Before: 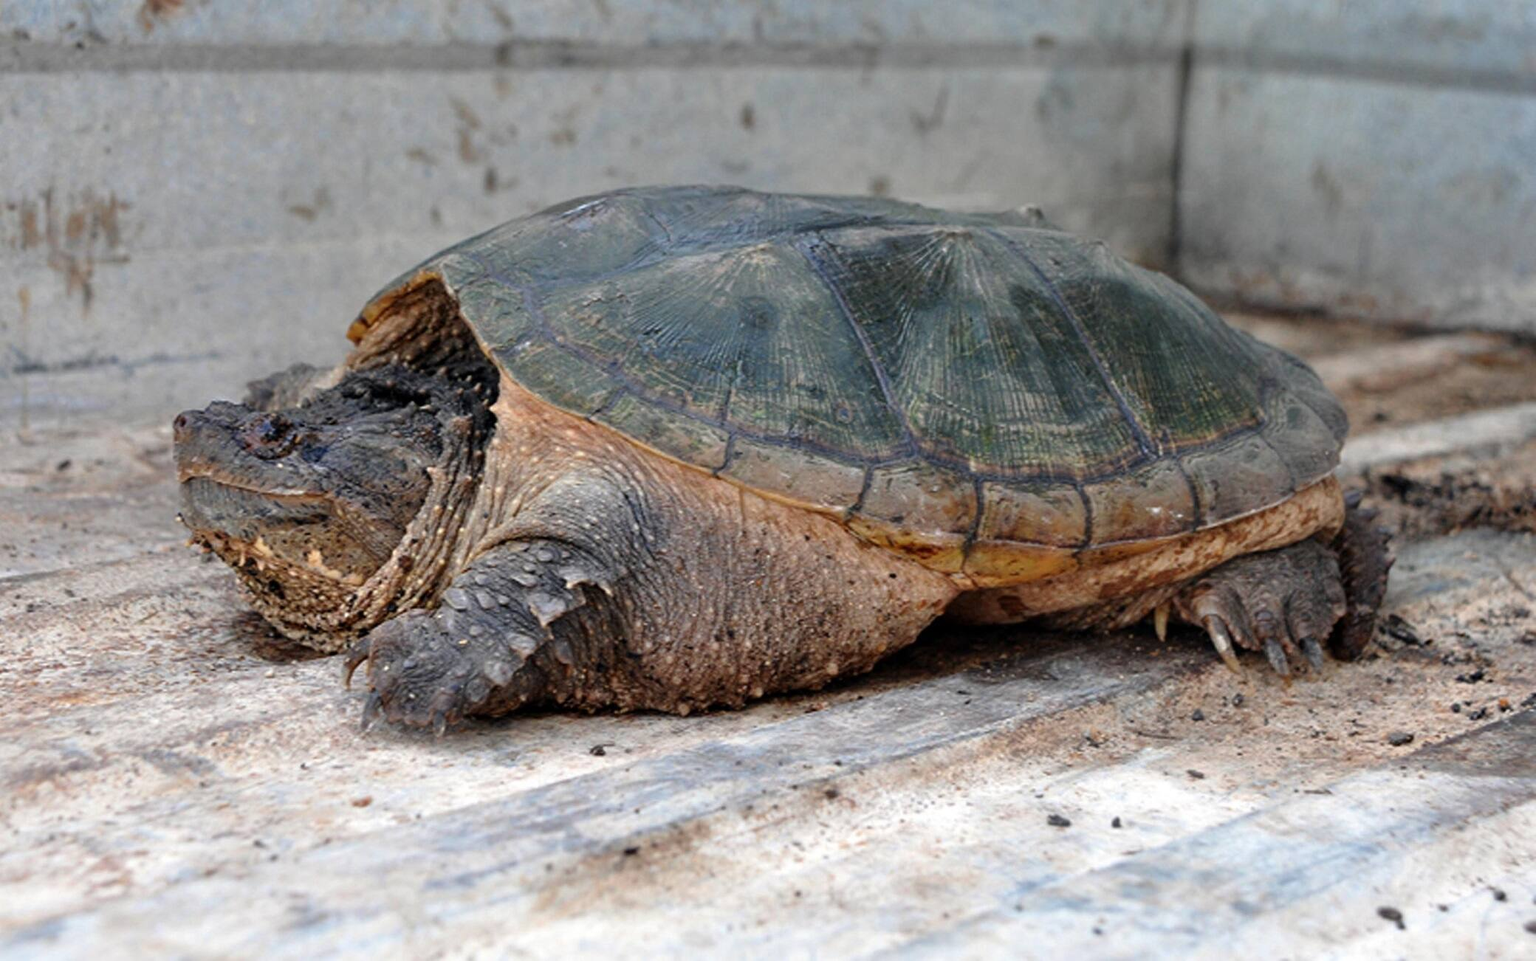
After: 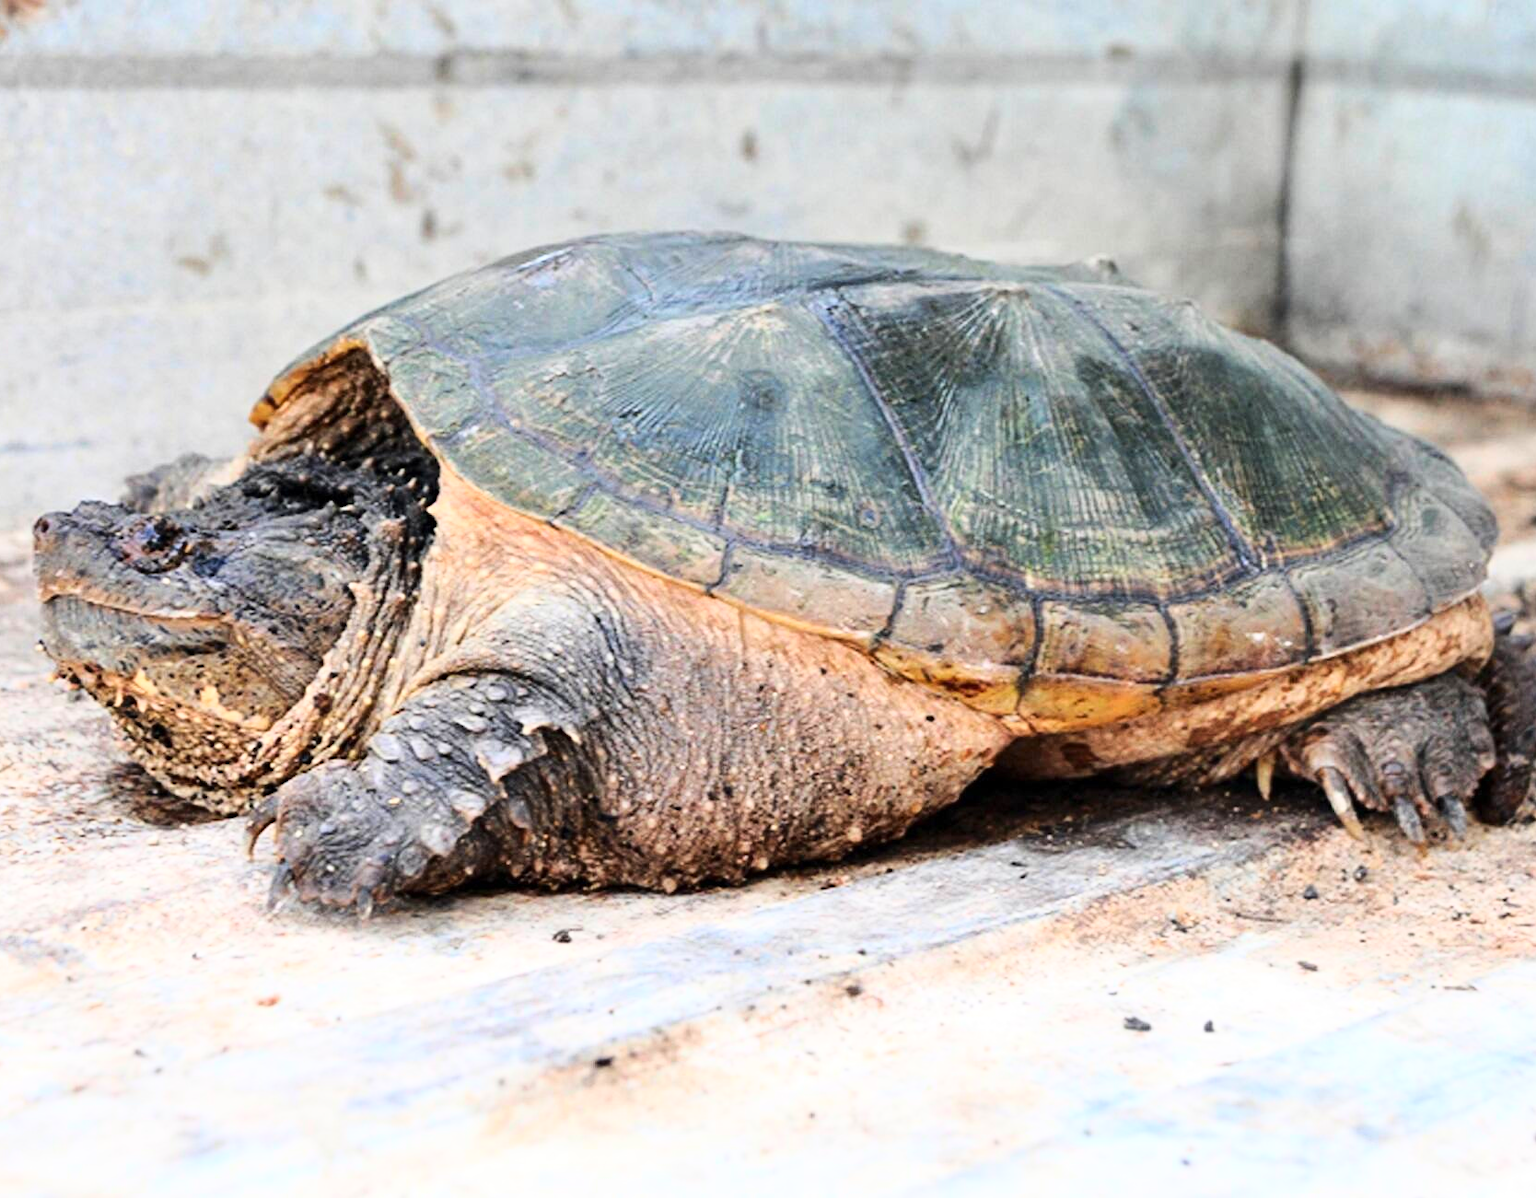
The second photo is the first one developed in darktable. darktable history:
white balance: red 1, blue 1
crop and rotate: left 9.597%, right 10.195%
sharpen: radius 2.883, amount 0.868, threshold 47.523
base curve: curves: ch0 [(0, 0) (0.018, 0.026) (0.143, 0.37) (0.33, 0.731) (0.458, 0.853) (0.735, 0.965) (0.905, 0.986) (1, 1)]
